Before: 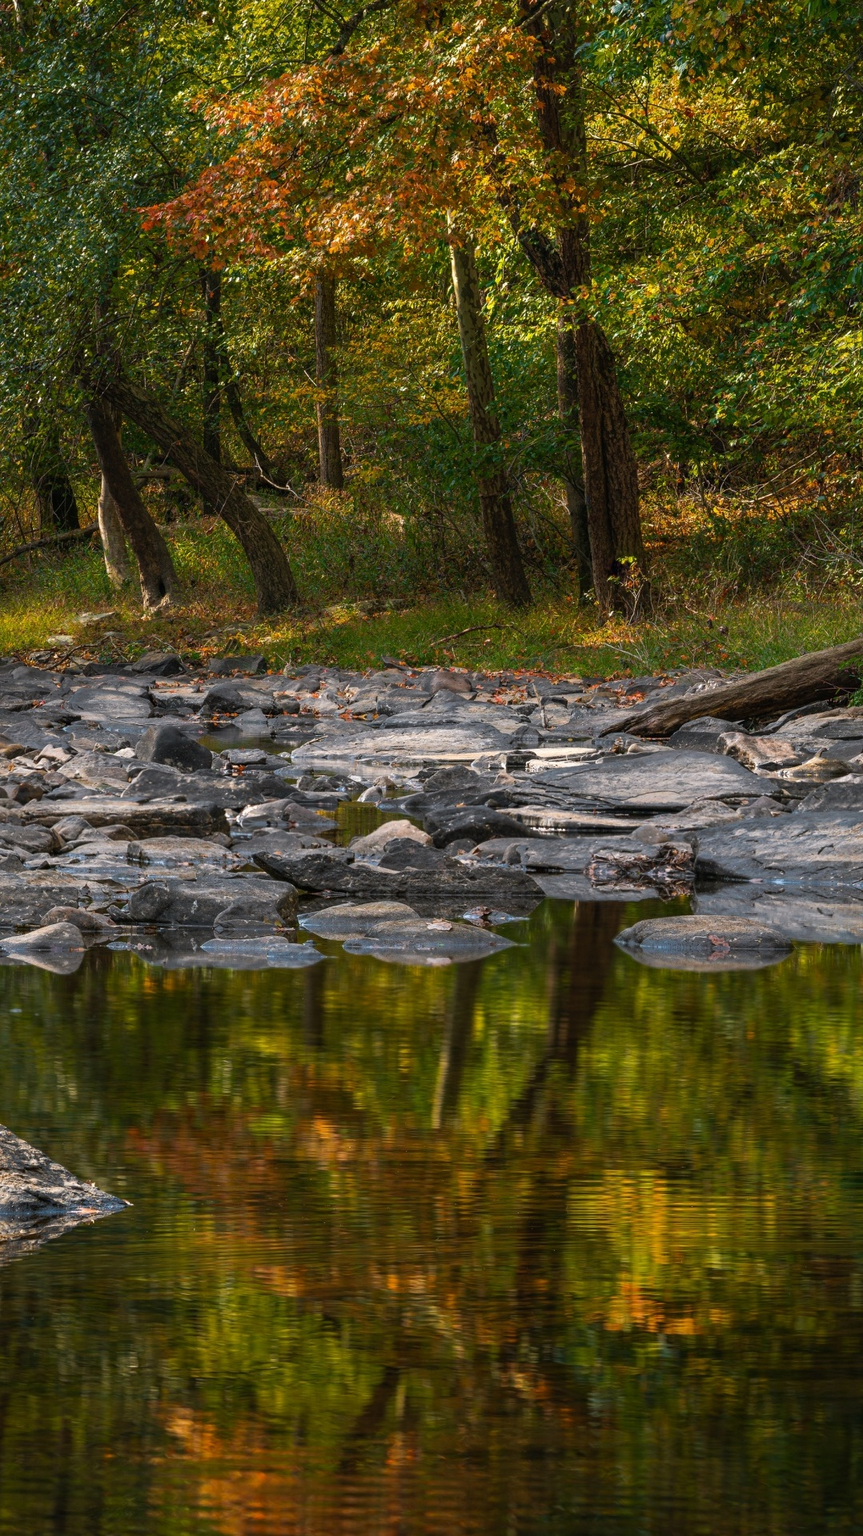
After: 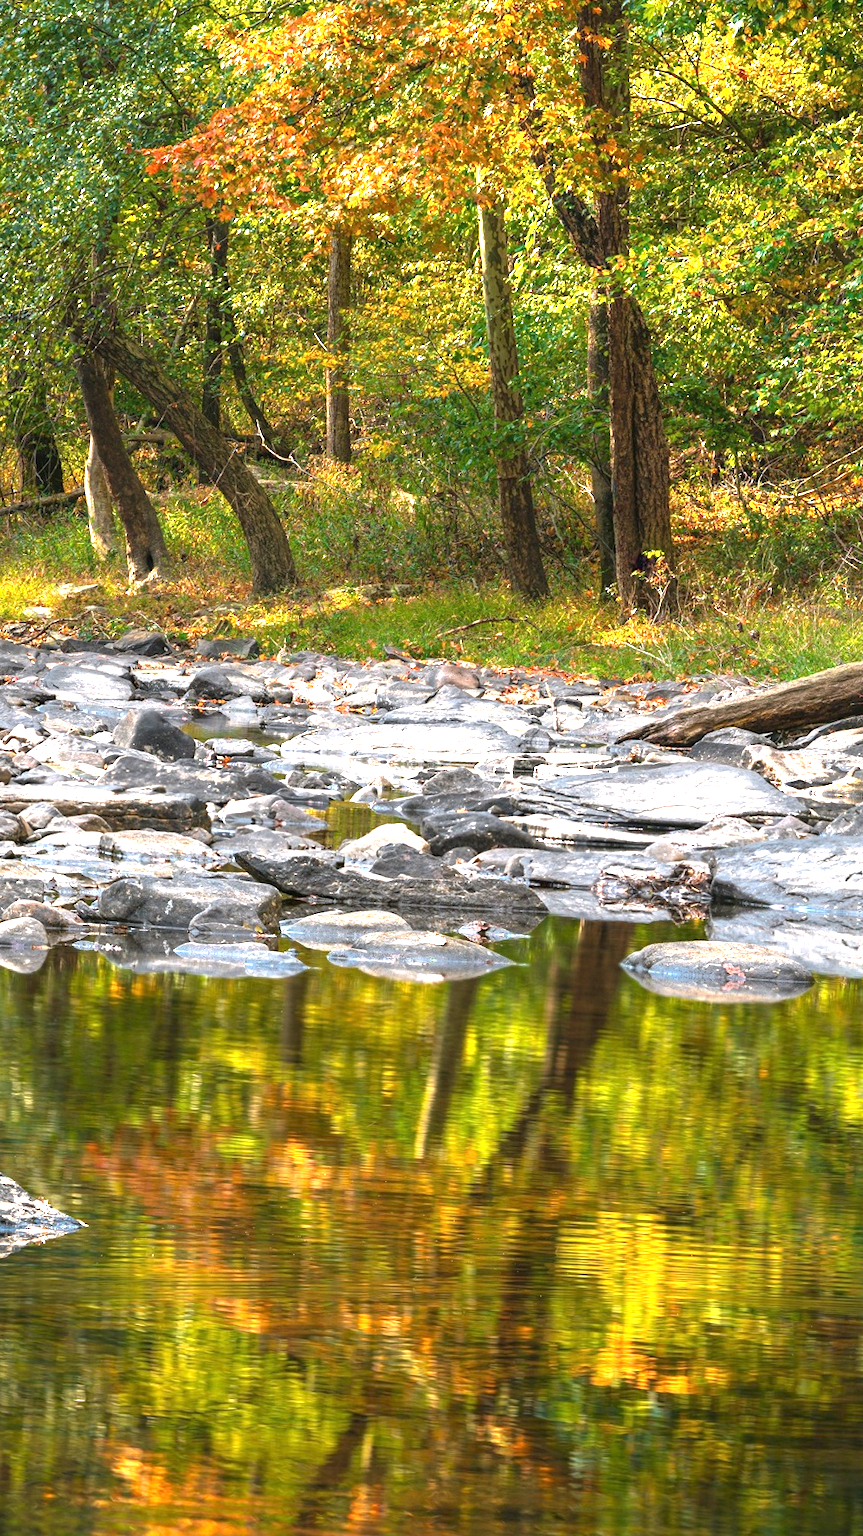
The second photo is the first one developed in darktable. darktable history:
crop and rotate: angle -2.65°
exposure: exposure 1.999 EV, compensate highlight preservation false
